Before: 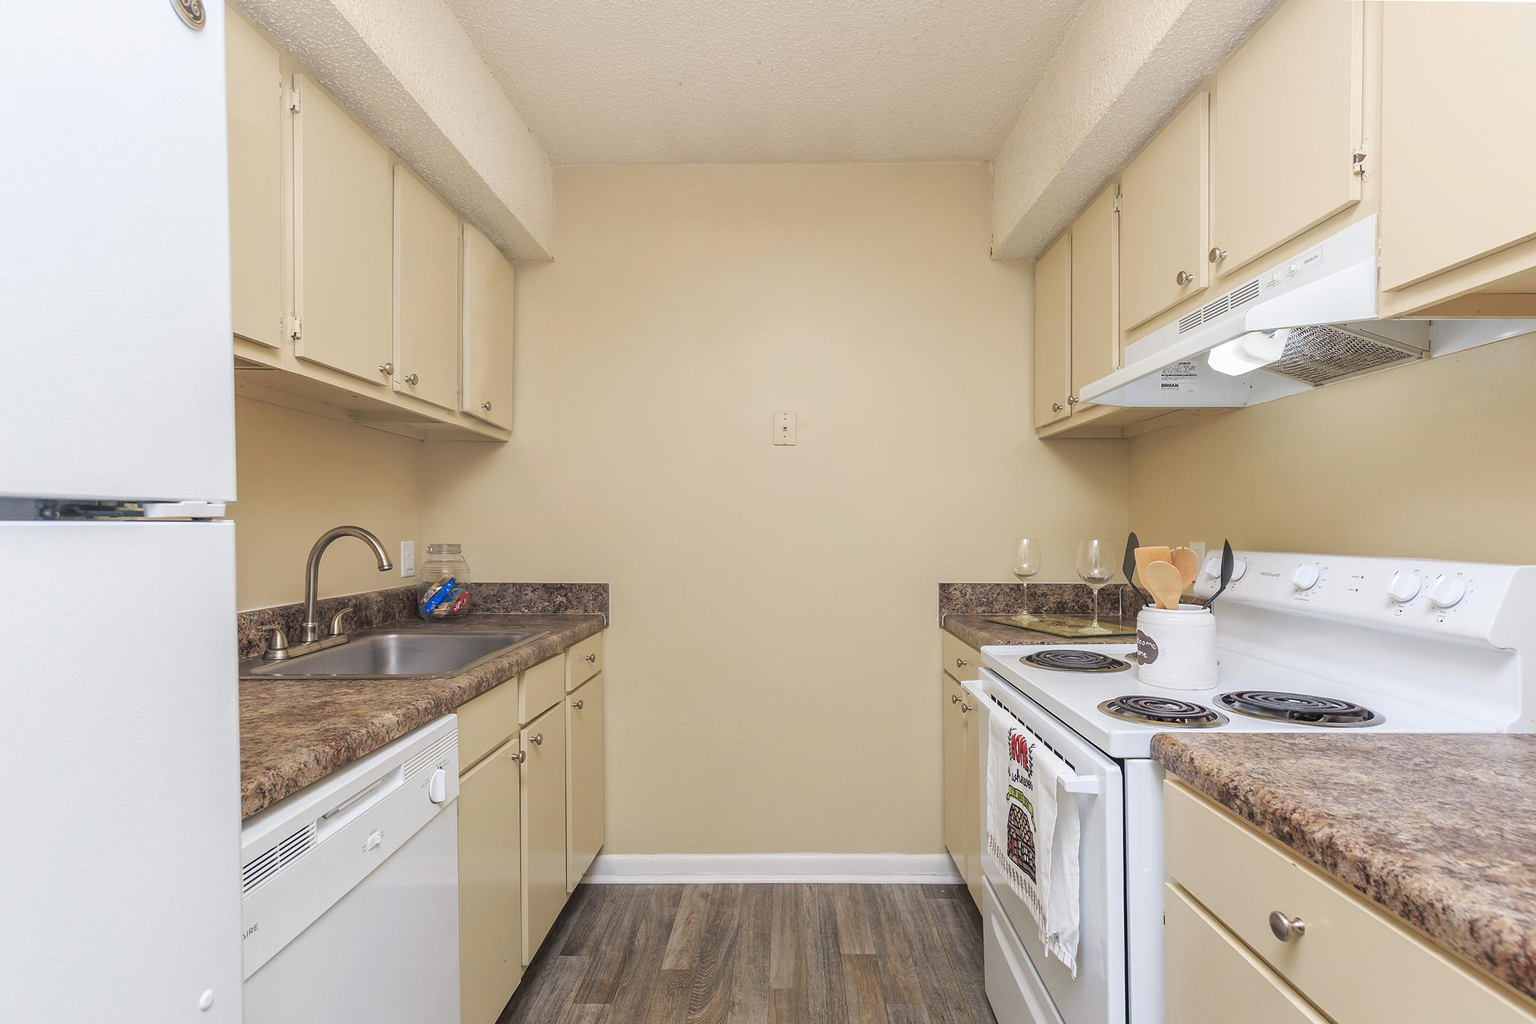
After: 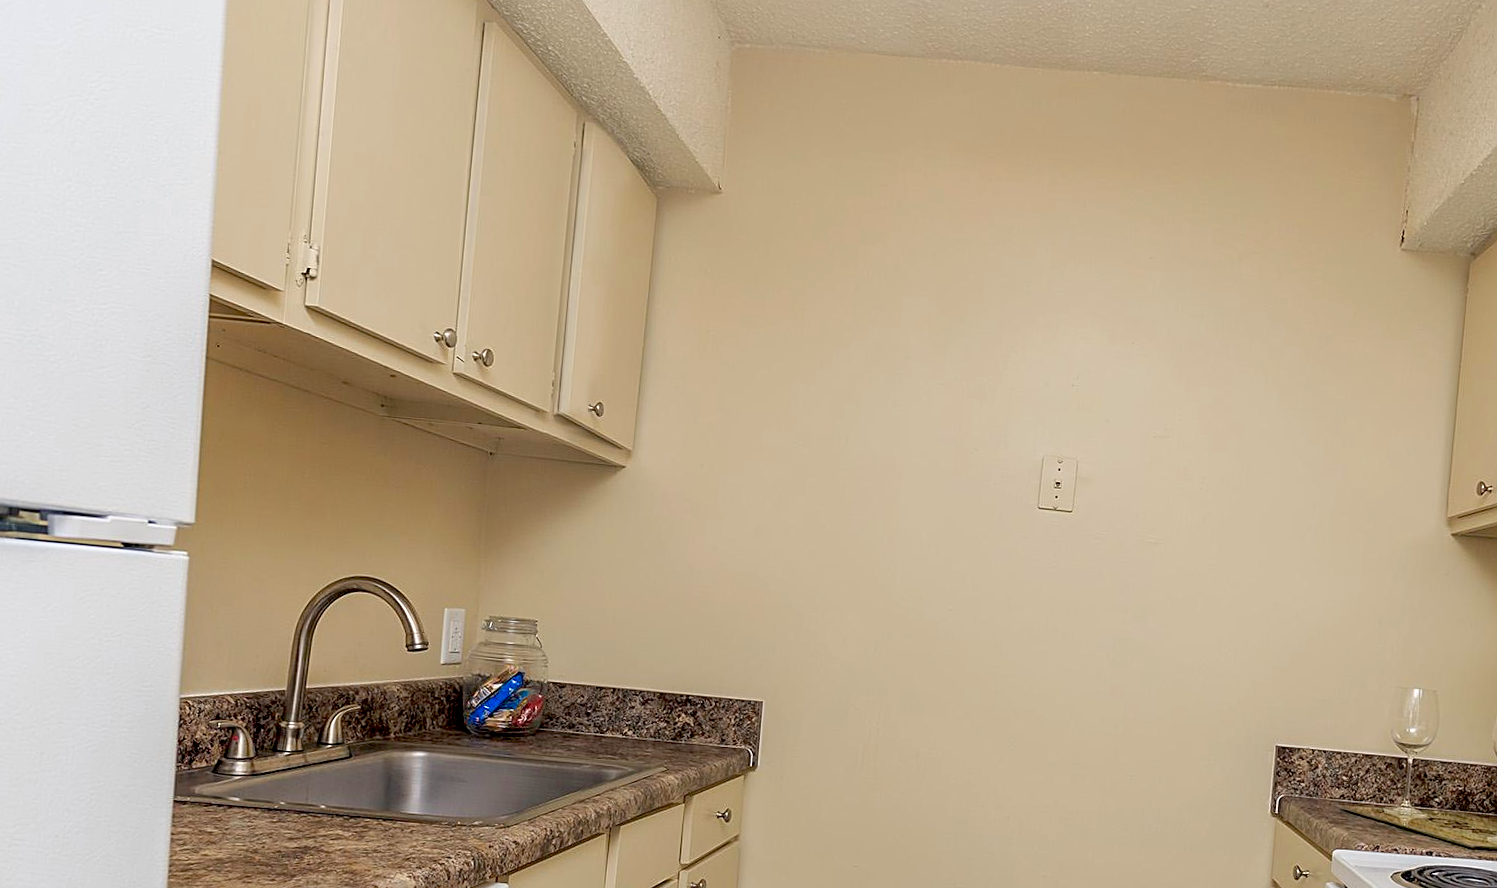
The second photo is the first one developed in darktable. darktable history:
exposure: black level correction 0.029, exposure -0.073 EV, compensate highlight preservation false
sharpen: on, module defaults
crop and rotate: angle -4.99°, left 2.122%, top 6.945%, right 27.566%, bottom 30.519%
white balance: red 1.009, blue 0.985
